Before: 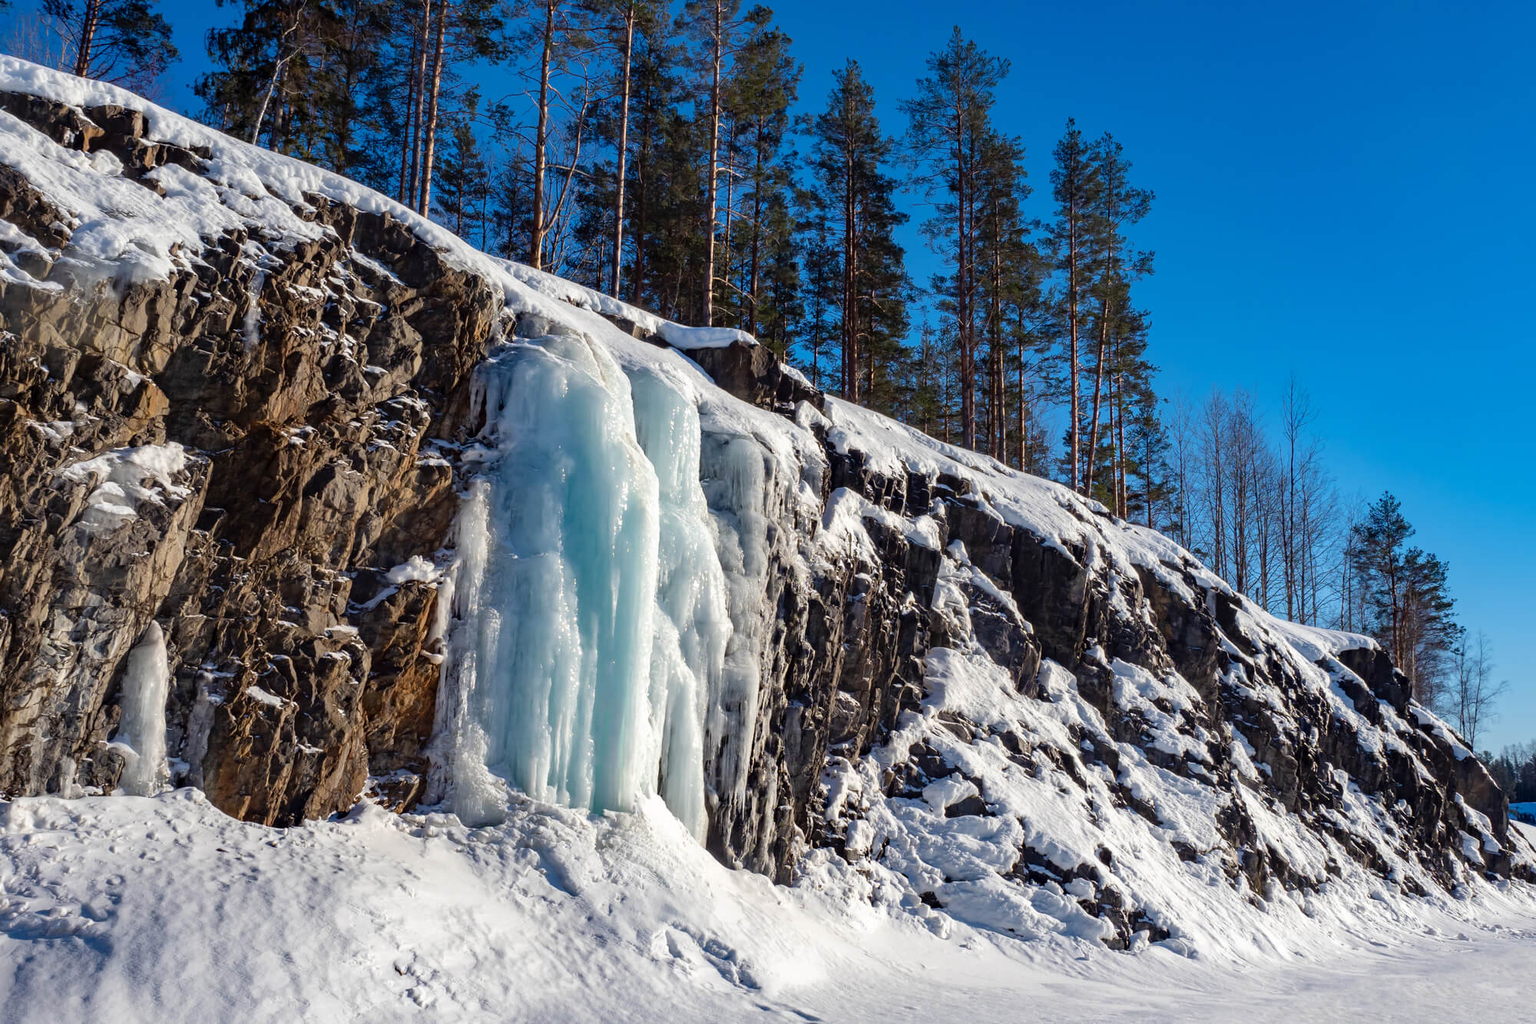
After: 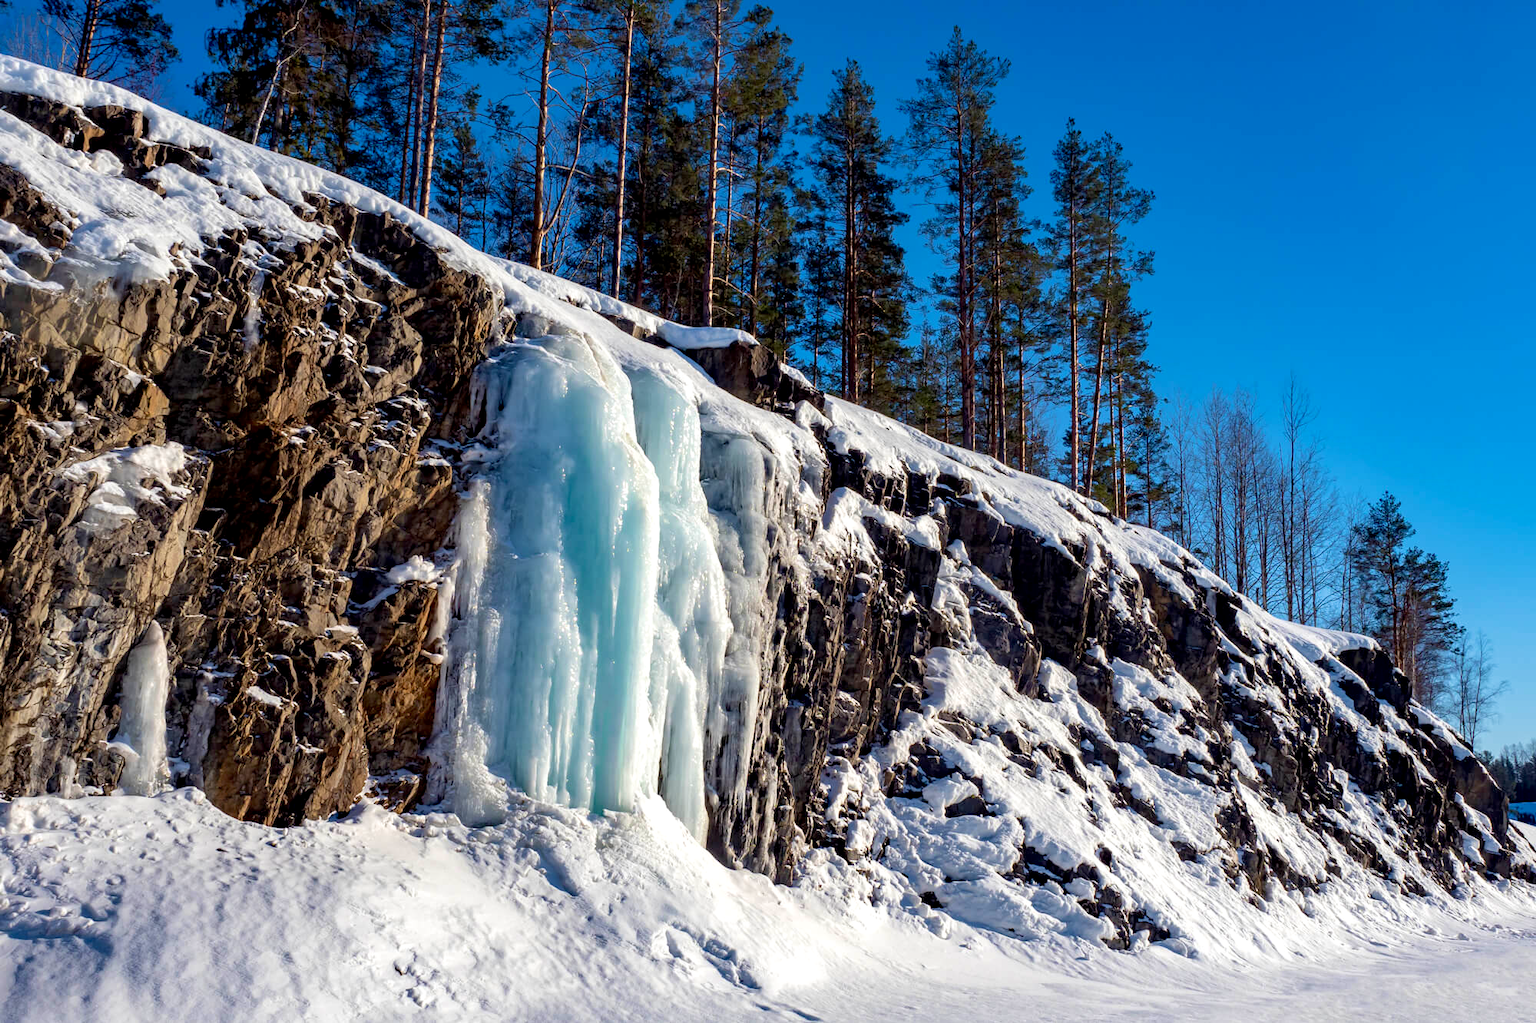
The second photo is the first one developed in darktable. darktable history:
velvia: on, module defaults
exposure: black level correction 0.007, exposure 0.159 EV, compensate highlight preservation false
